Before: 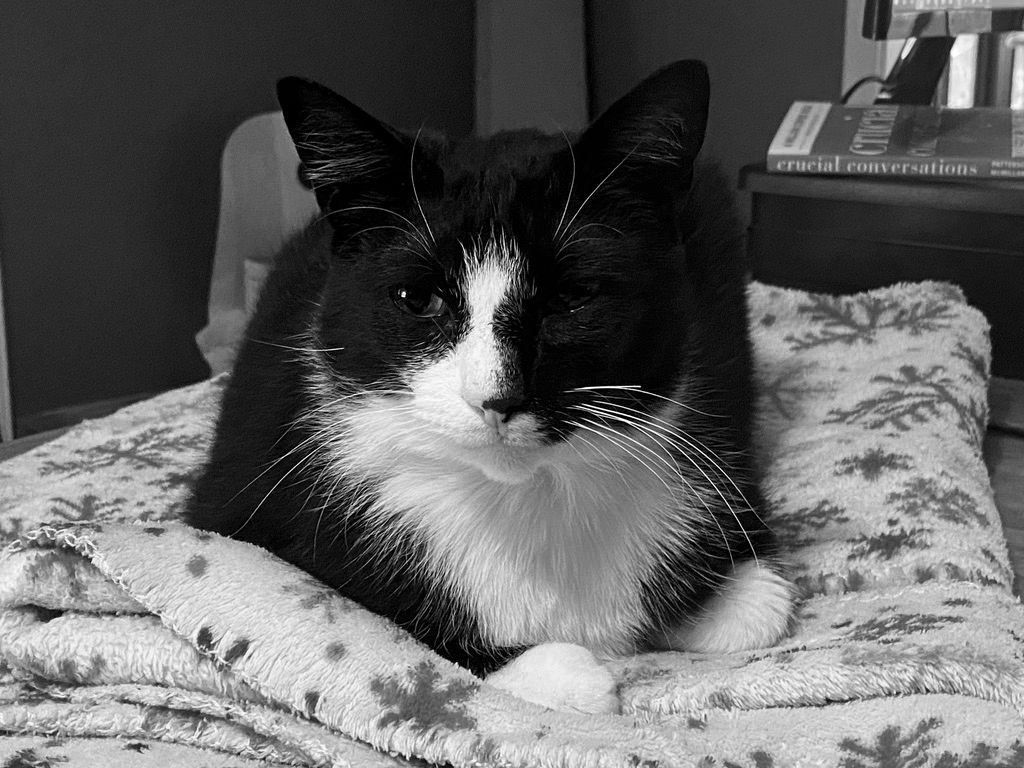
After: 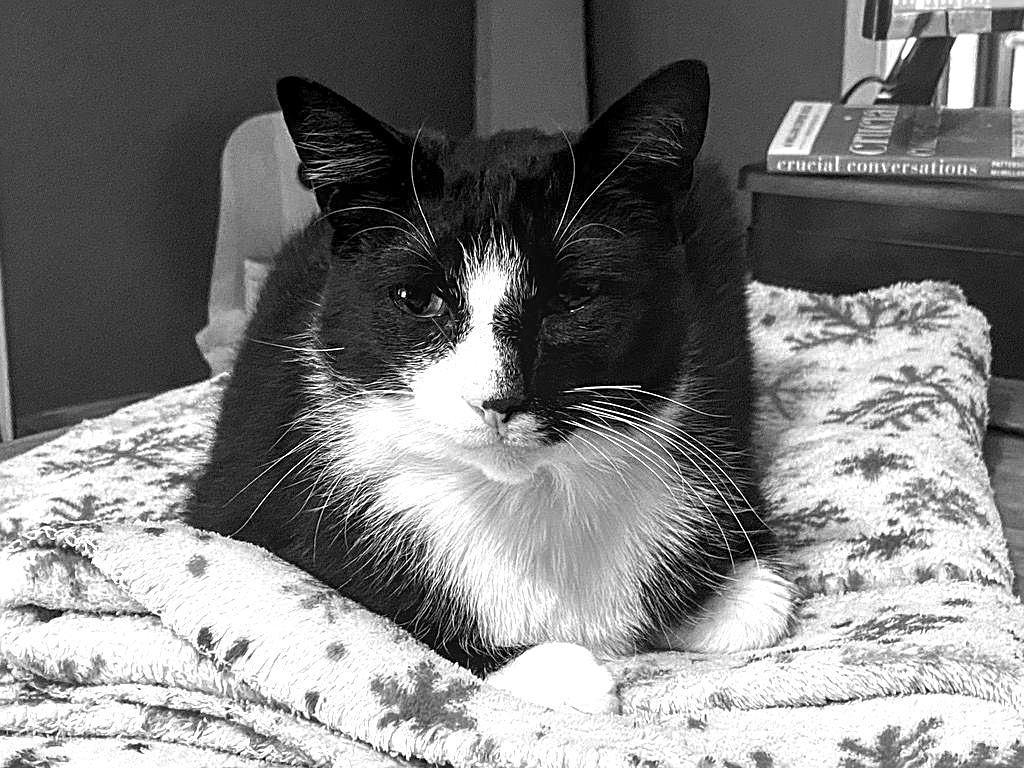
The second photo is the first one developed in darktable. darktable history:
sharpen: on, module defaults
color correction: highlights b* 0.037, saturation 0.522
local contrast: on, module defaults
velvia: on, module defaults
exposure: black level correction 0, exposure 0.895 EV, compensate highlight preservation false
